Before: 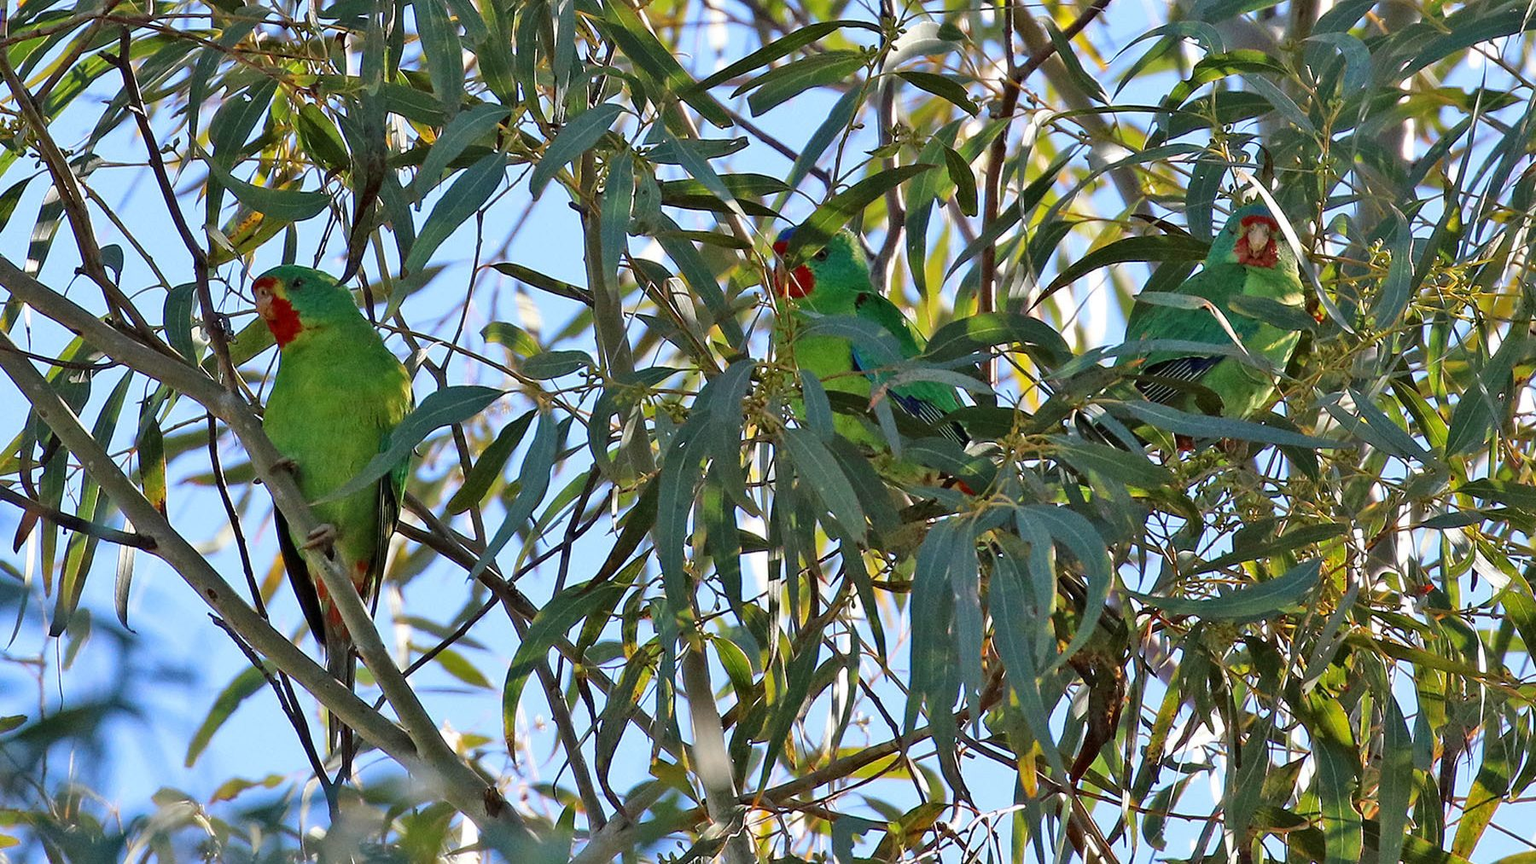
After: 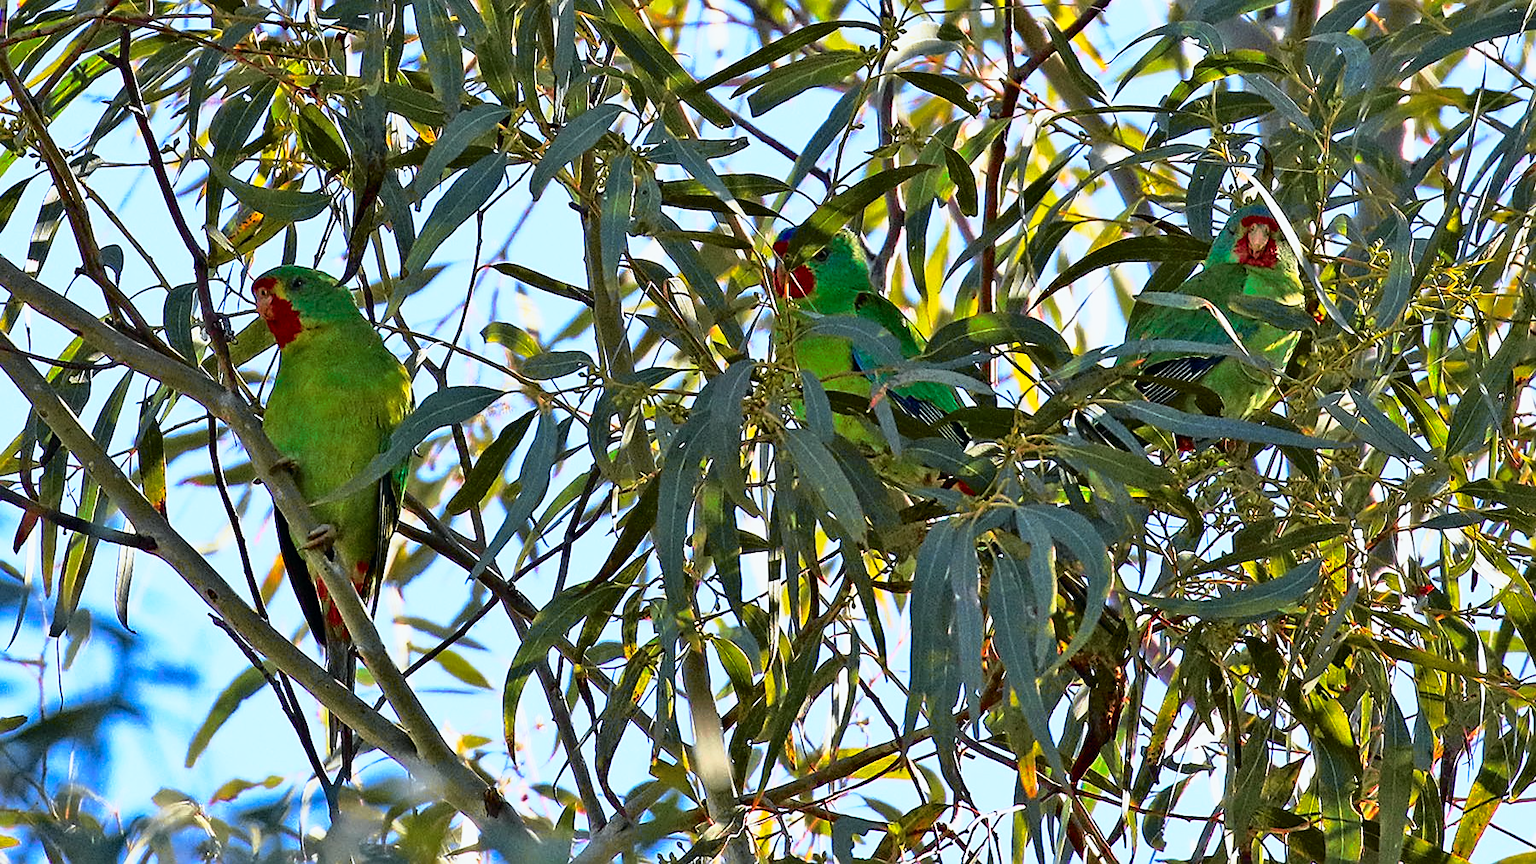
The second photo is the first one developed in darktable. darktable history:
color balance rgb: power › hue 307.91°, perceptual saturation grading › global saturation 29.796%, global vibrance 20%
sharpen: on, module defaults
base curve: curves: ch0 [(0, 0) (0.257, 0.25) (0.482, 0.586) (0.757, 0.871) (1, 1)], preserve colors none
tone curve: curves: ch0 [(0, 0) (0.105, 0.068) (0.195, 0.162) (0.283, 0.283) (0.384, 0.404) (0.485, 0.531) (0.638, 0.681) (0.795, 0.879) (1, 0.977)]; ch1 [(0, 0) (0.161, 0.092) (0.35, 0.33) (0.379, 0.401) (0.456, 0.469) (0.504, 0.498) (0.53, 0.532) (0.58, 0.619) (0.635, 0.671) (1, 1)]; ch2 [(0, 0) (0.371, 0.362) (0.437, 0.437) (0.483, 0.484) (0.53, 0.515) (0.56, 0.58) (0.622, 0.606) (1, 1)], color space Lab, independent channels, preserve colors none
